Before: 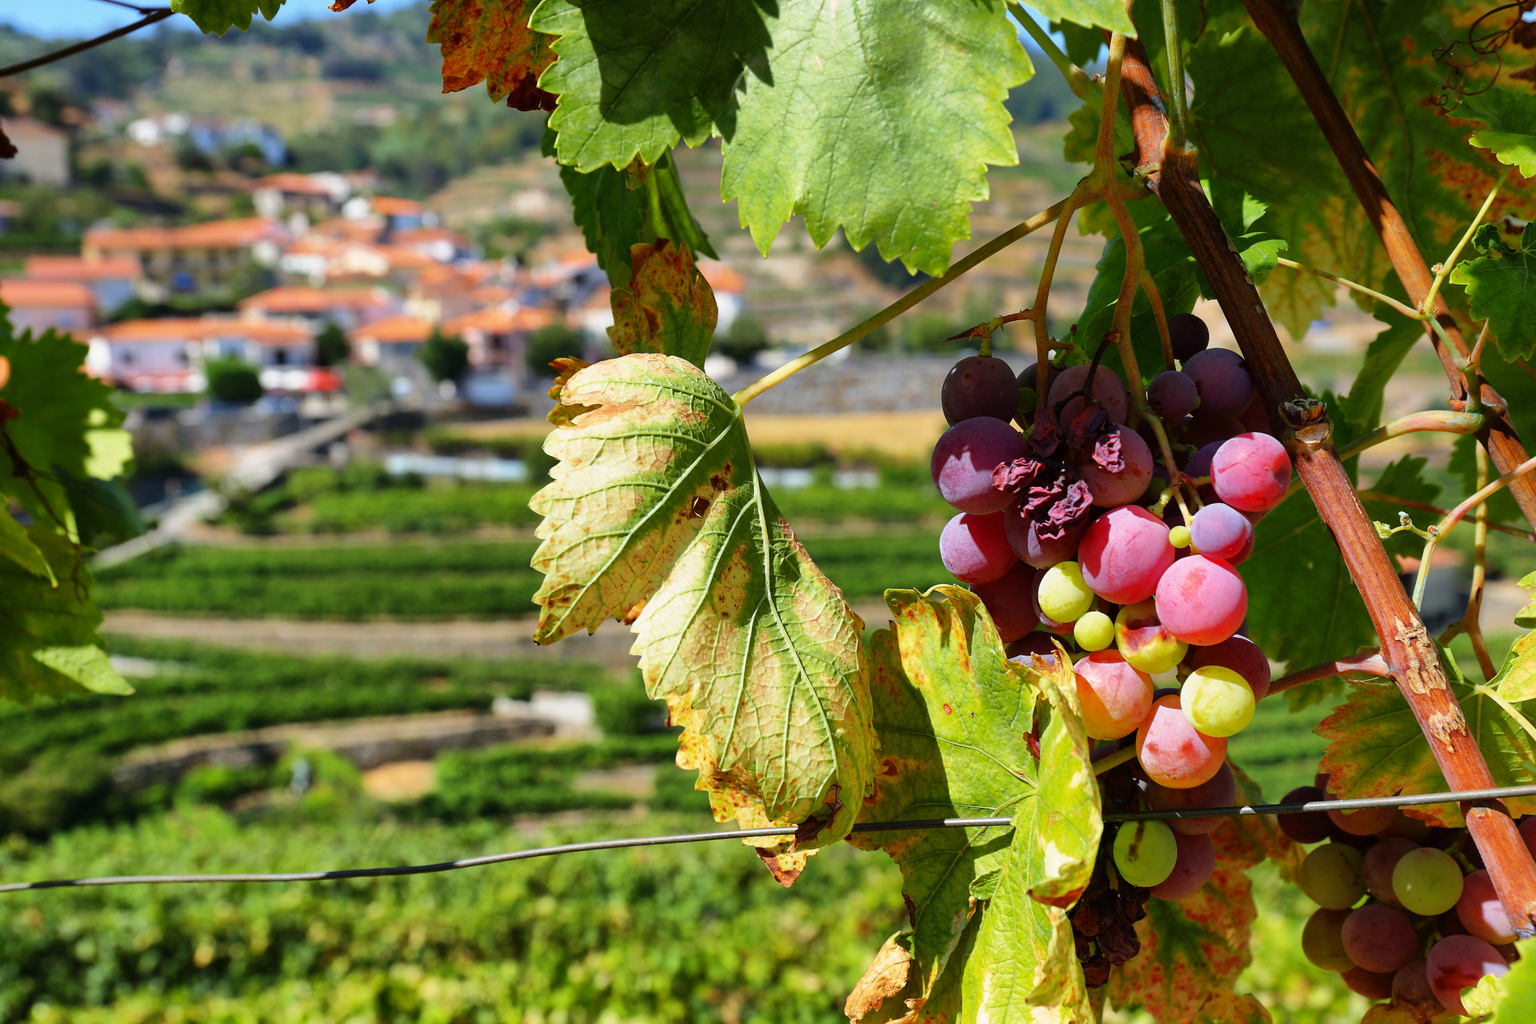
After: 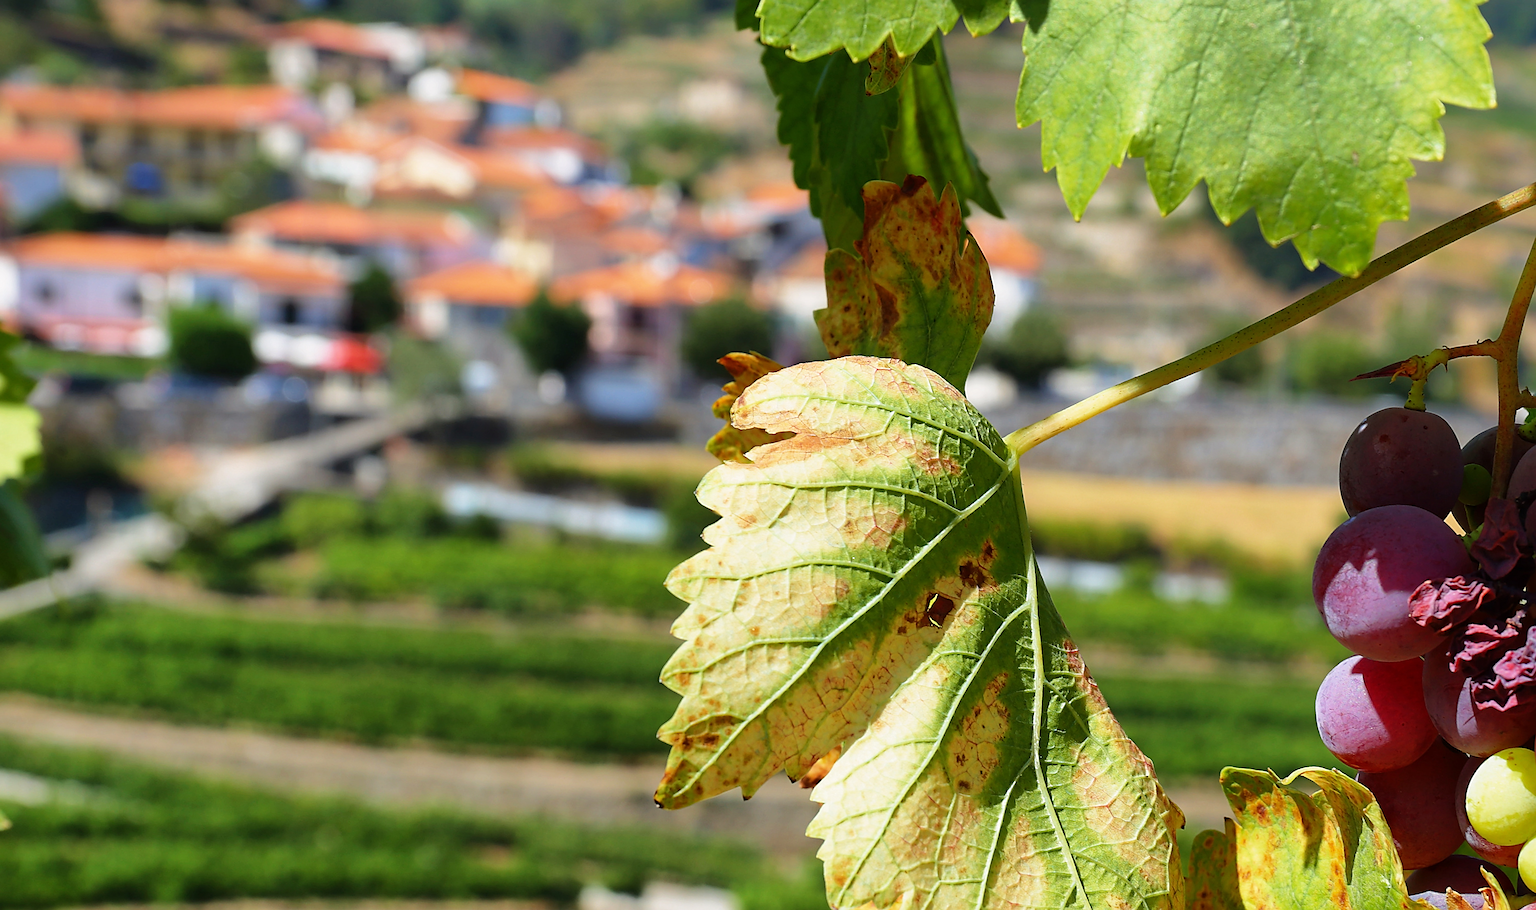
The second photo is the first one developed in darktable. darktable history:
sharpen: on, module defaults
crop and rotate: angle -4.99°, left 2.122%, top 6.945%, right 27.566%, bottom 30.519%
